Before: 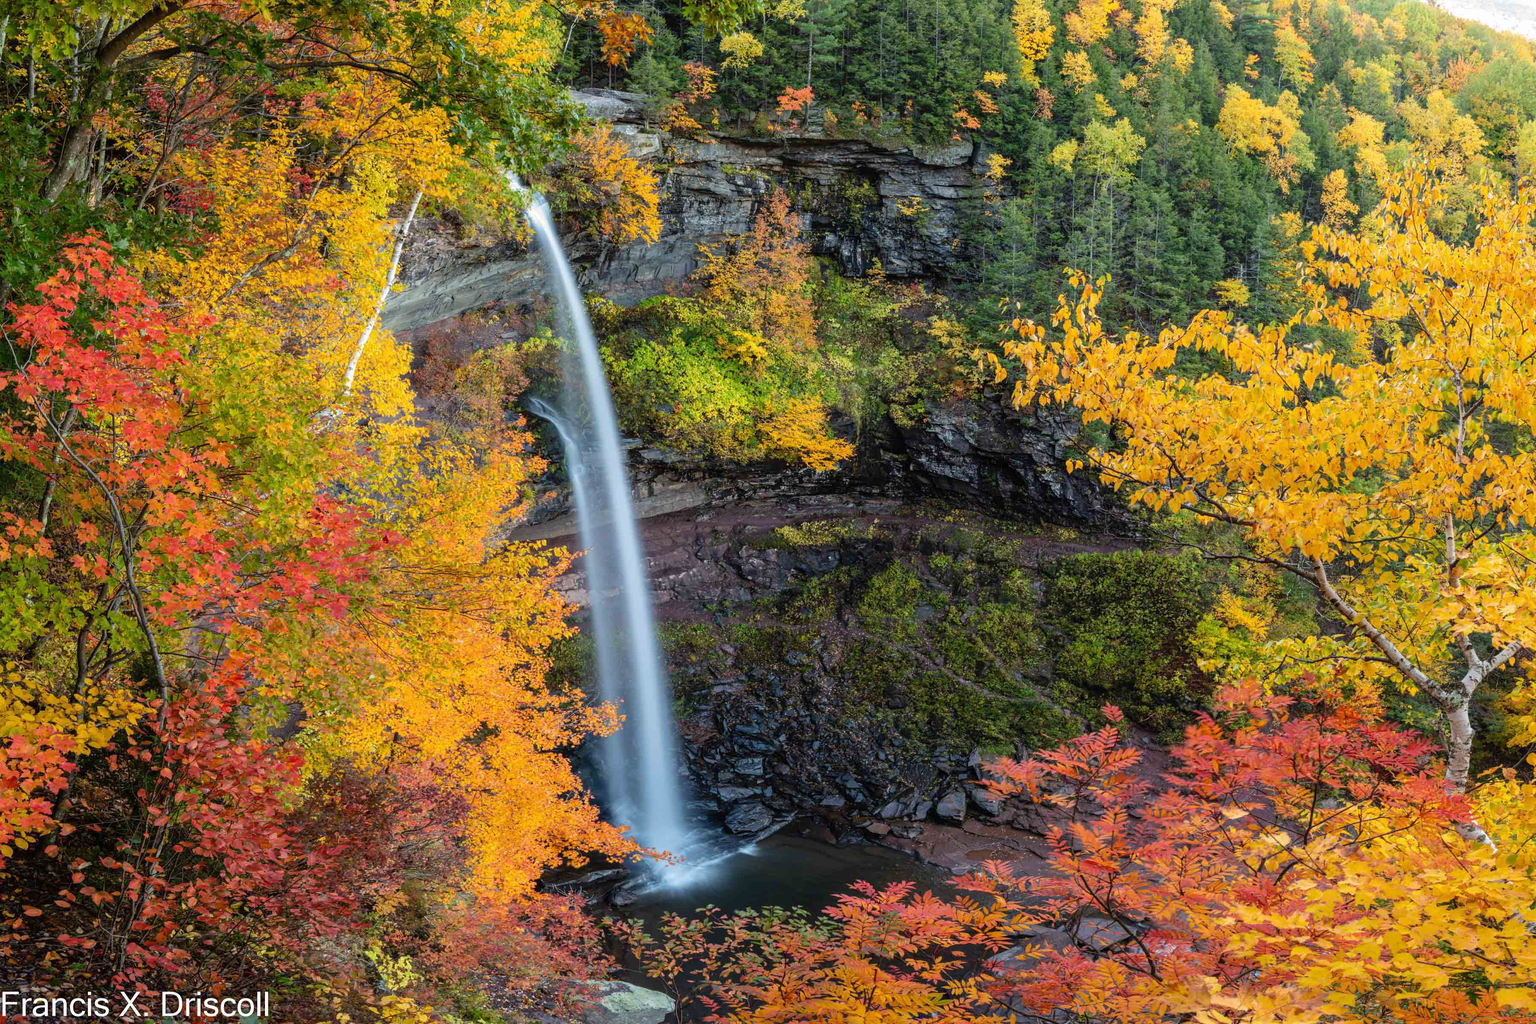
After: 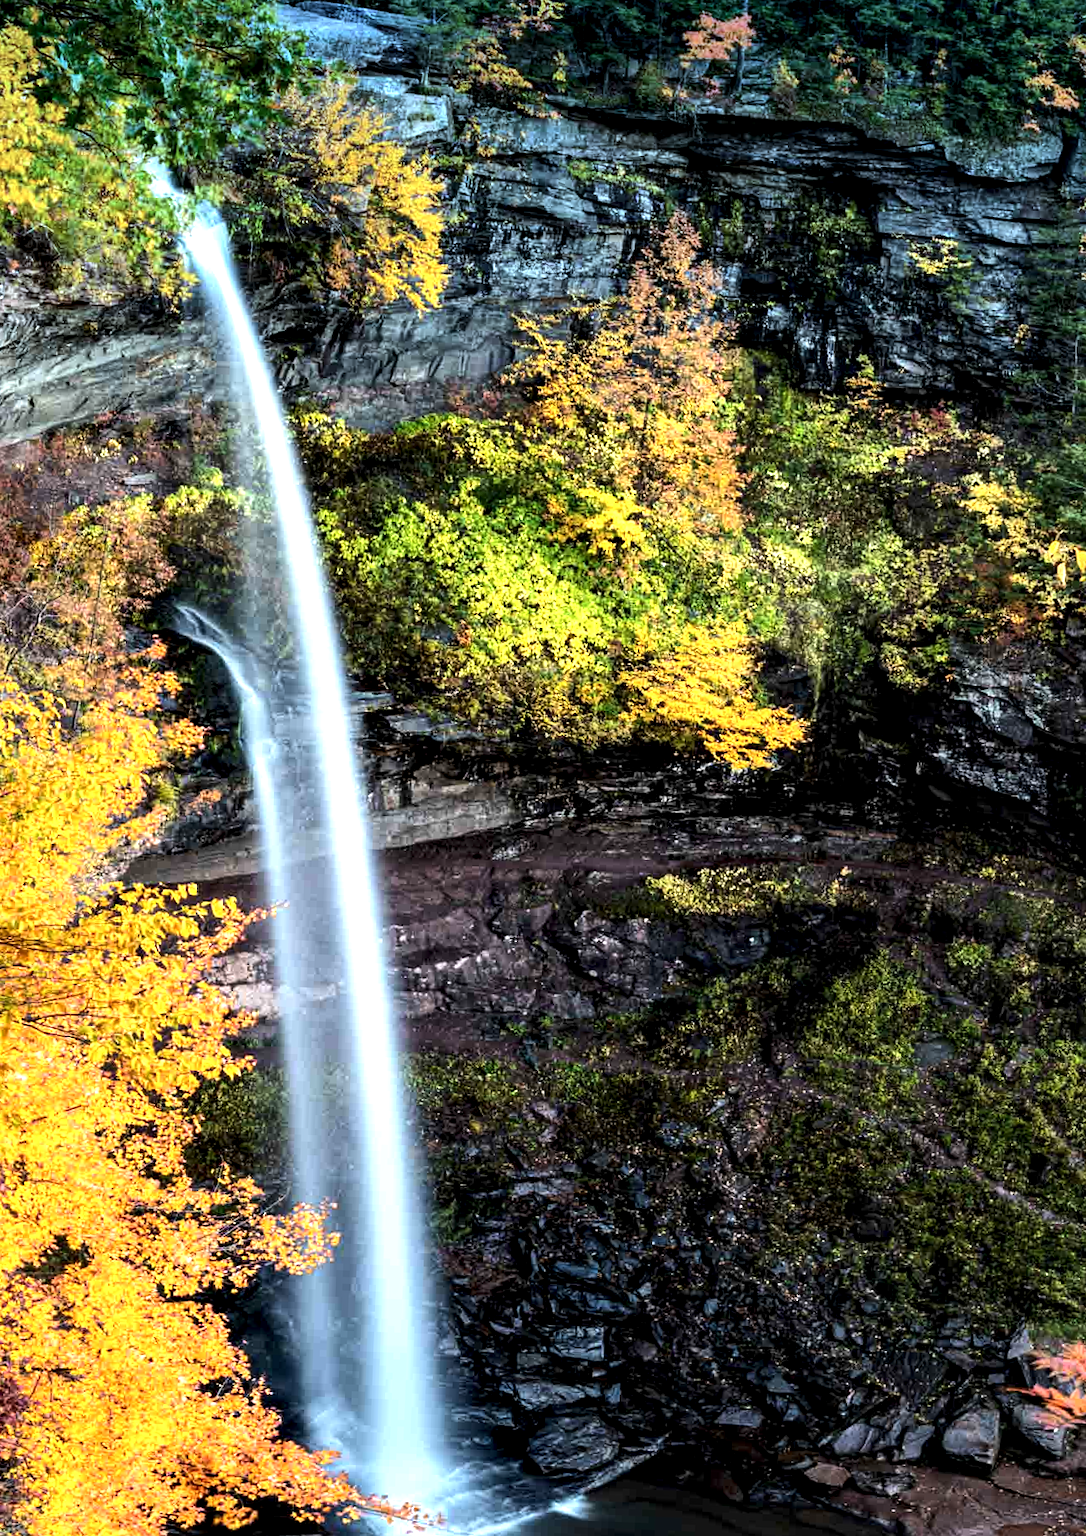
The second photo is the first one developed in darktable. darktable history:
graduated density: density 2.02 EV, hardness 44%, rotation 0.374°, offset 8.21, hue 208.8°, saturation 97%
local contrast: highlights 123%, shadows 126%, detail 140%, midtone range 0.254
base curve: preserve colors none
rotate and perspective: rotation 2.17°, automatic cropping off
crop and rotate: left 29.476%, top 10.214%, right 35.32%, bottom 17.333%
tone equalizer: -8 EV -1.08 EV, -7 EV -1.01 EV, -6 EV -0.867 EV, -5 EV -0.578 EV, -3 EV 0.578 EV, -2 EV 0.867 EV, -1 EV 1.01 EV, +0 EV 1.08 EV, edges refinement/feathering 500, mask exposure compensation -1.57 EV, preserve details no
